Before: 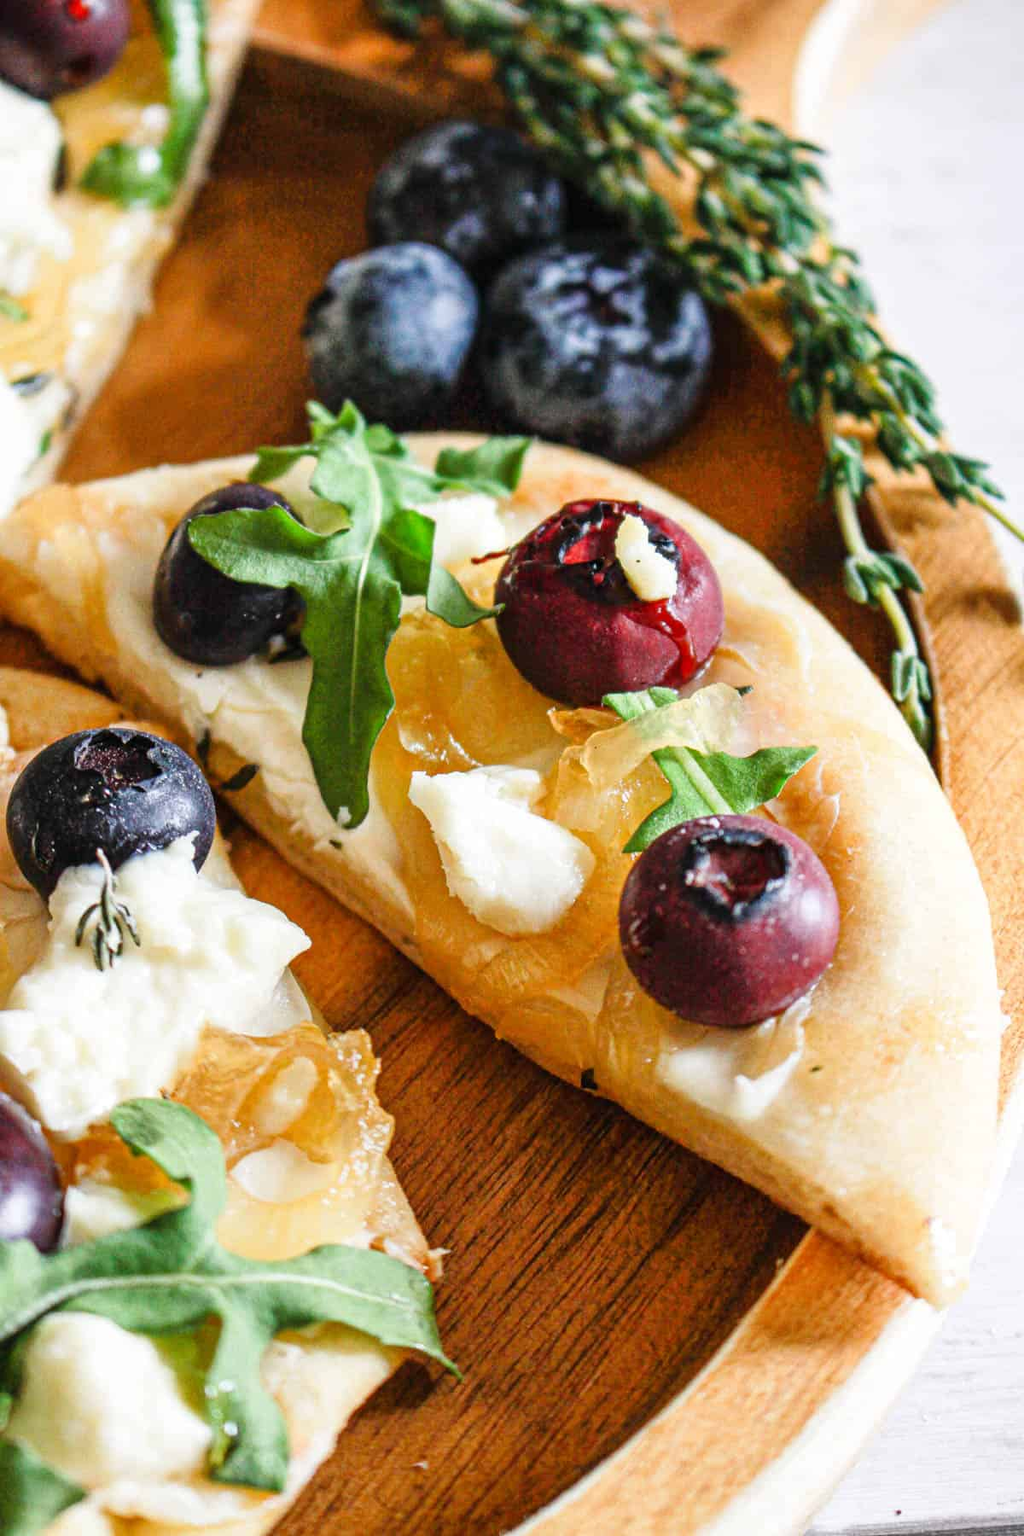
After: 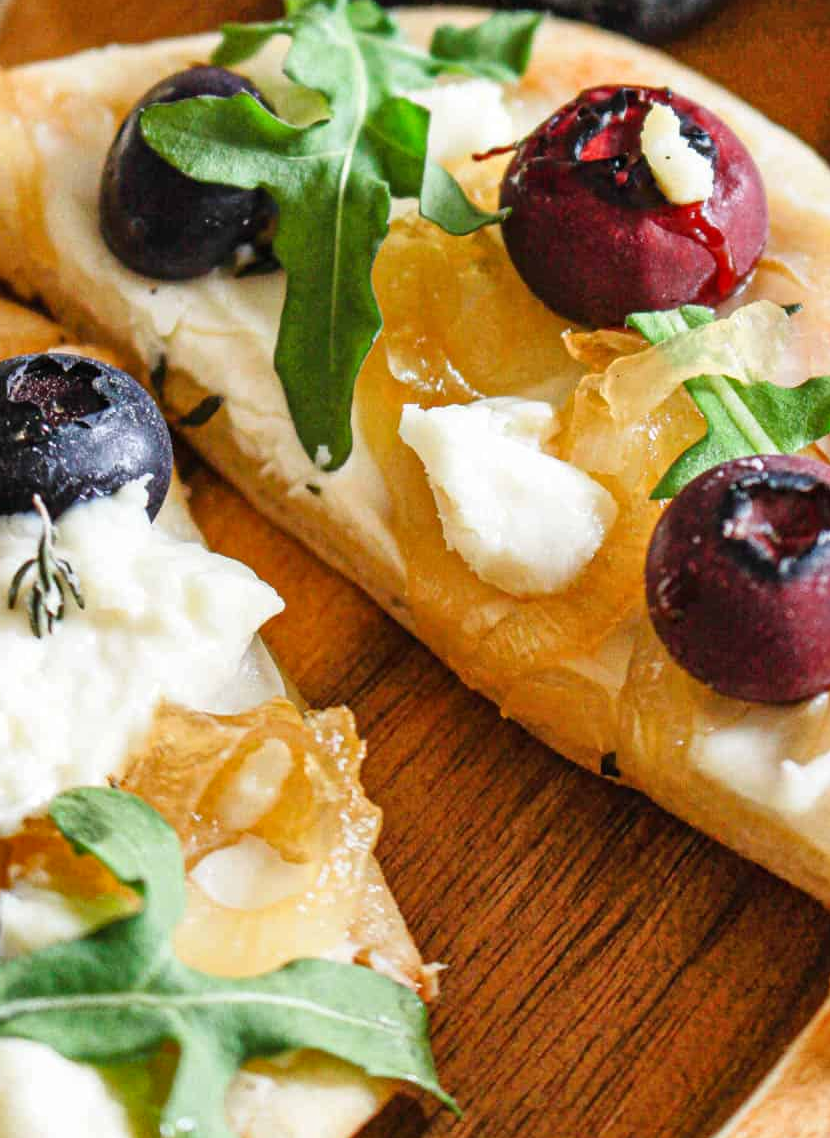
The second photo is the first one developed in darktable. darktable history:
crop: left 6.731%, top 27.808%, right 24.039%, bottom 8.915%
exposure: compensate exposure bias true, compensate highlight preservation false
shadows and highlights: shadows 51.97, highlights -28.33, highlights color adjustment 78.47%, soften with gaussian
